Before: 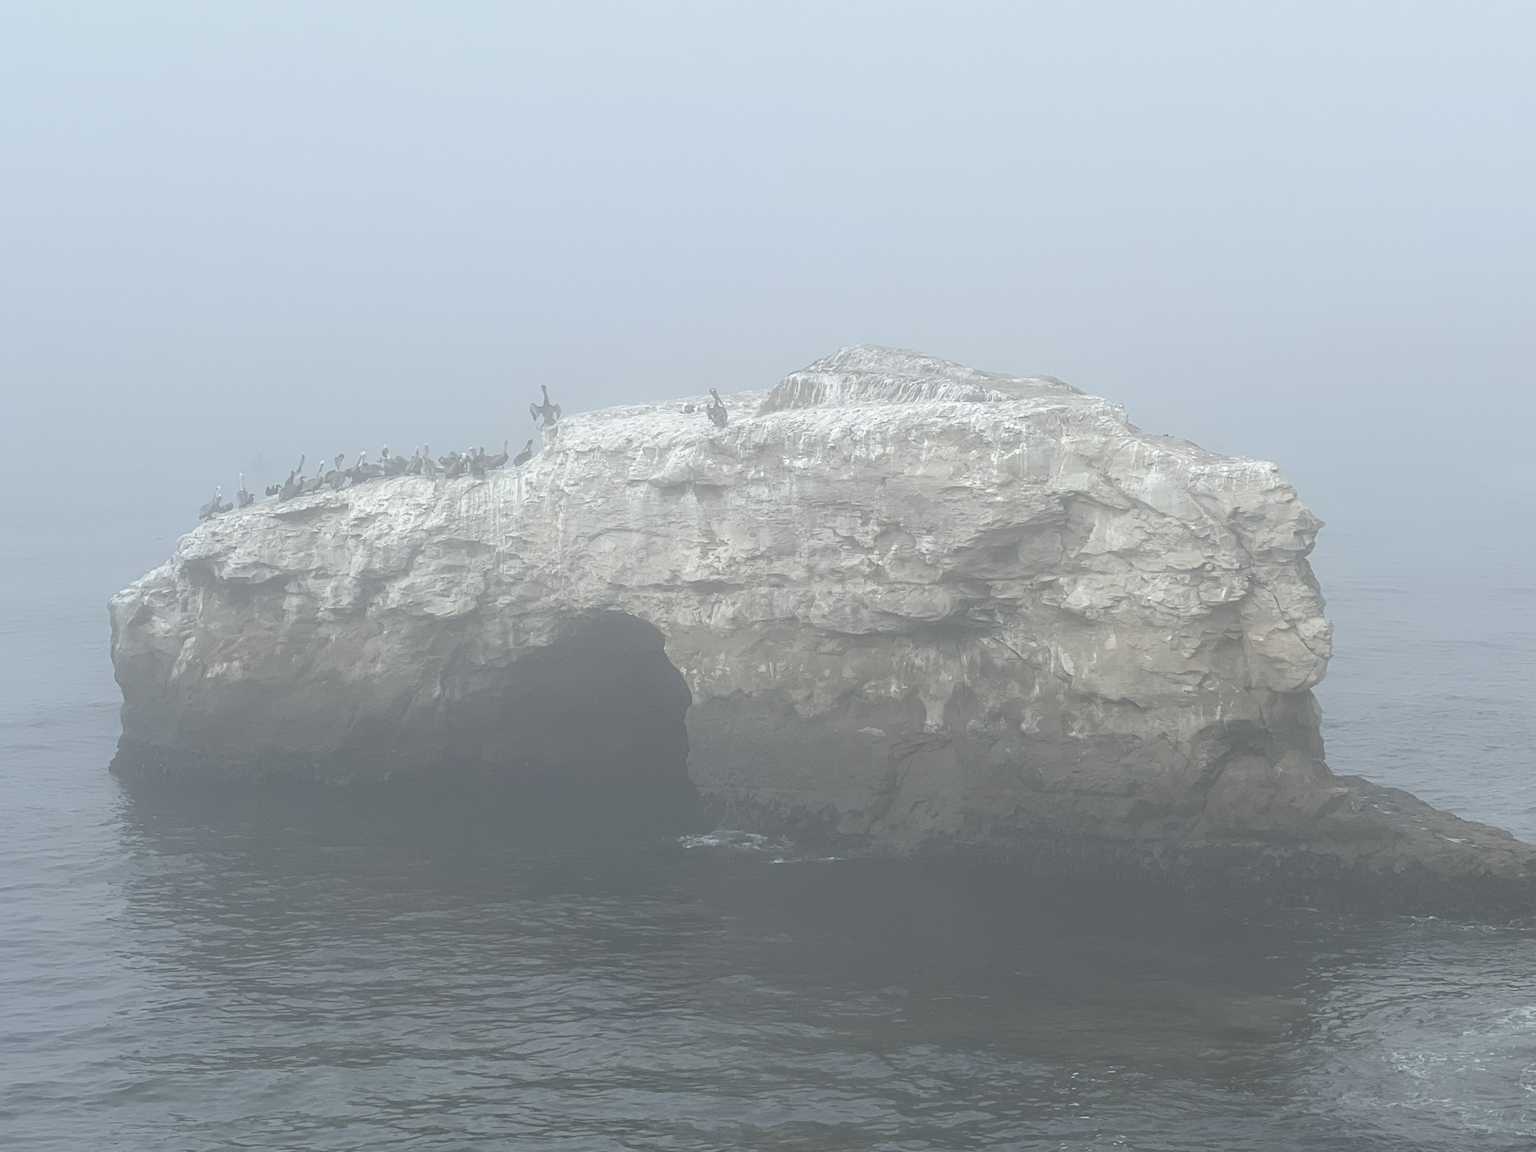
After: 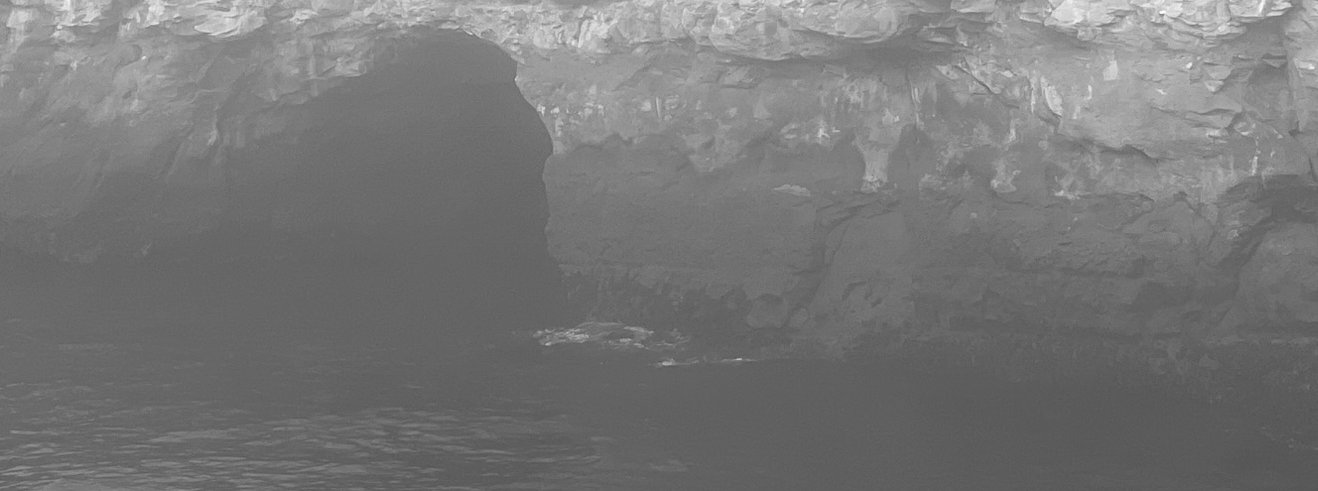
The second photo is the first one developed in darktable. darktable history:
monochrome: on, module defaults
shadows and highlights: shadows -62.32, white point adjustment -5.22, highlights 61.59
crop: left 18.091%, top 51.13%, right 17.525%, bottom 16.85%
